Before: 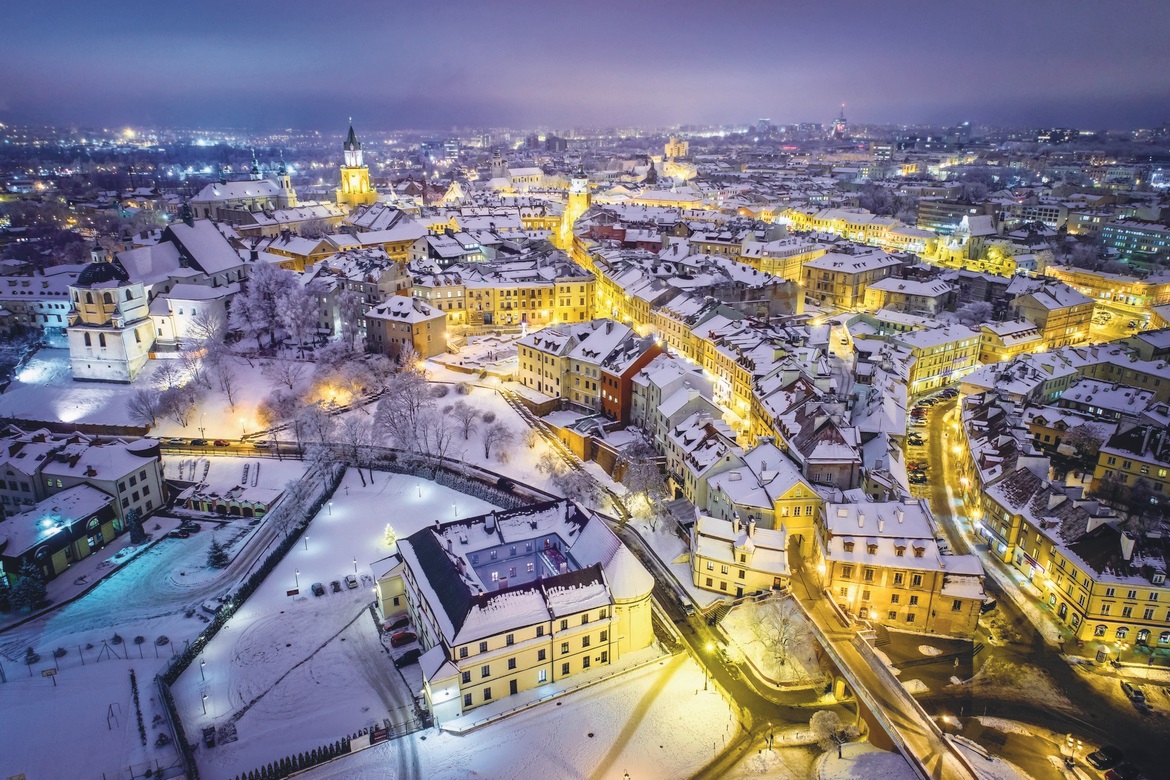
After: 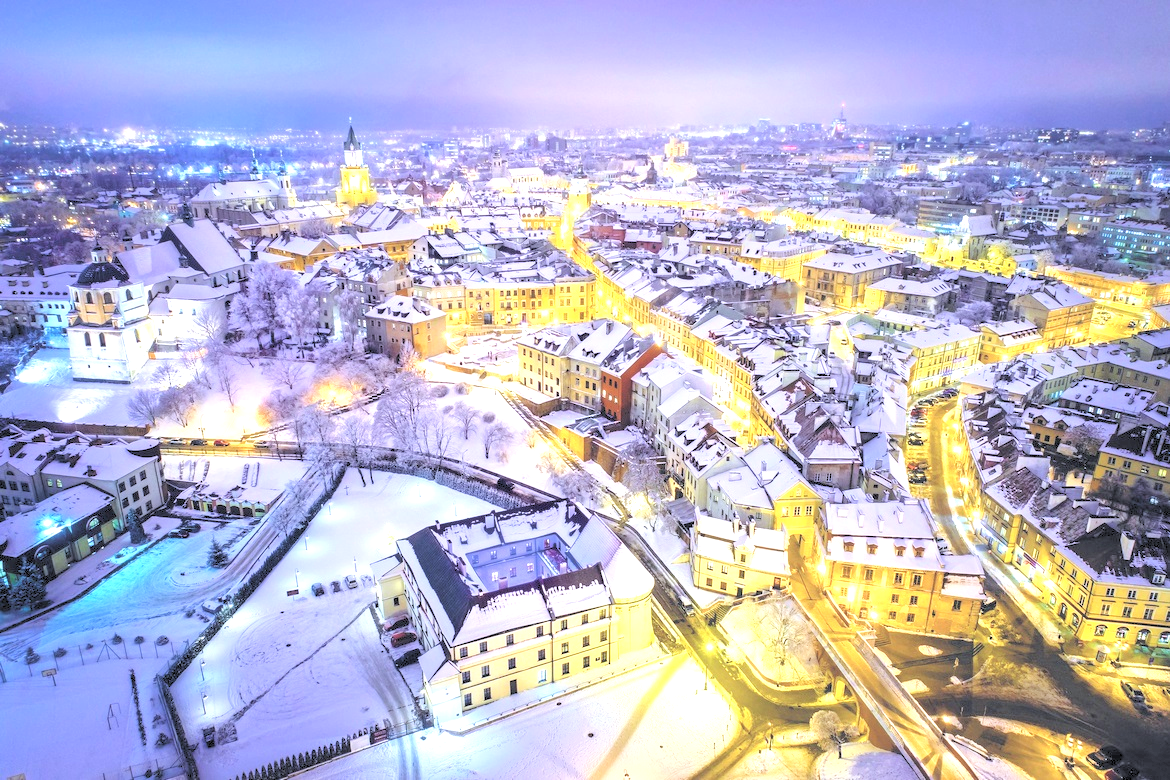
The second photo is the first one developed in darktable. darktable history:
color balance rgb: linear chroma grading › global chroma 1.5%, linear chroma grading › mid-tones -1%, perceptual saturation grading › global saturation -3%, perceptual saturation grading › shadows -2%
color calibration: illuminant as shot in camera, x 0.358, y 0.373, temperature 4628.91 K
rgb levels: levels [[0.027, 0.429, 0.996], [0, 0.5, 1], [0, 0.5, 1]]
exposure: black level correction -0.005, exposure 1 EV, compensate highlight preservation false
